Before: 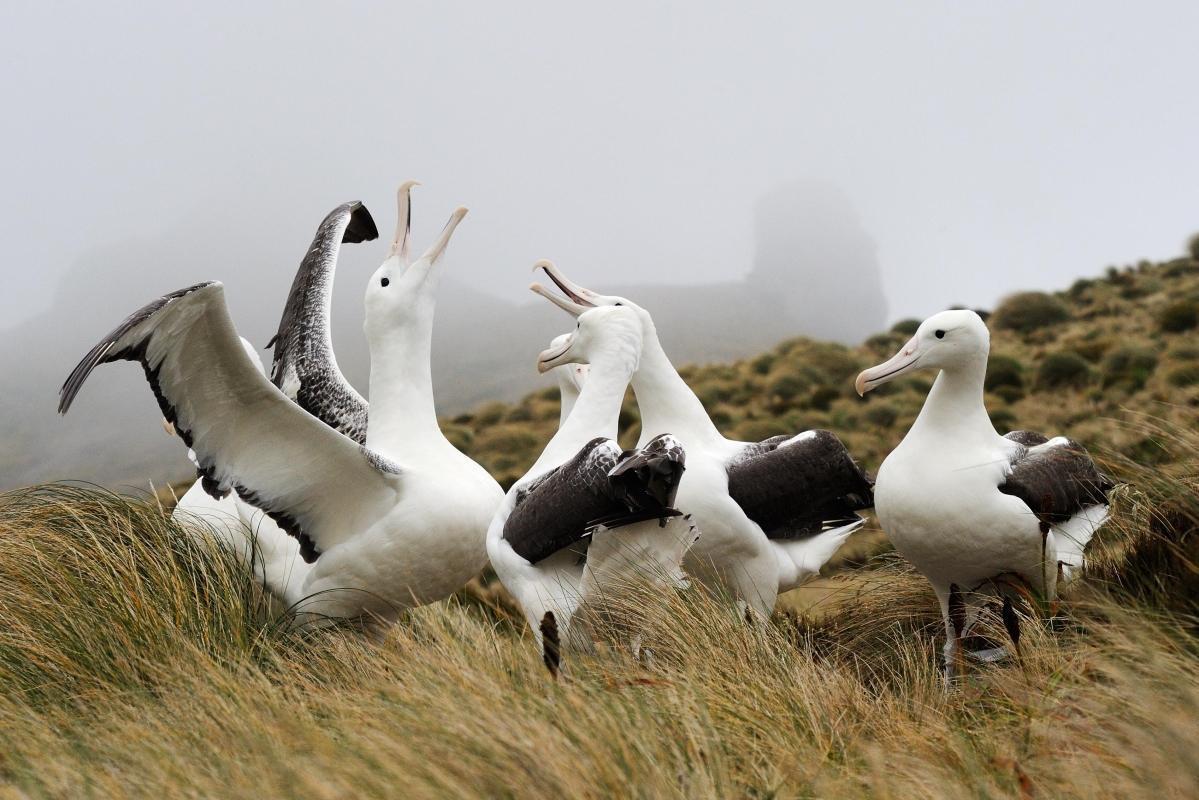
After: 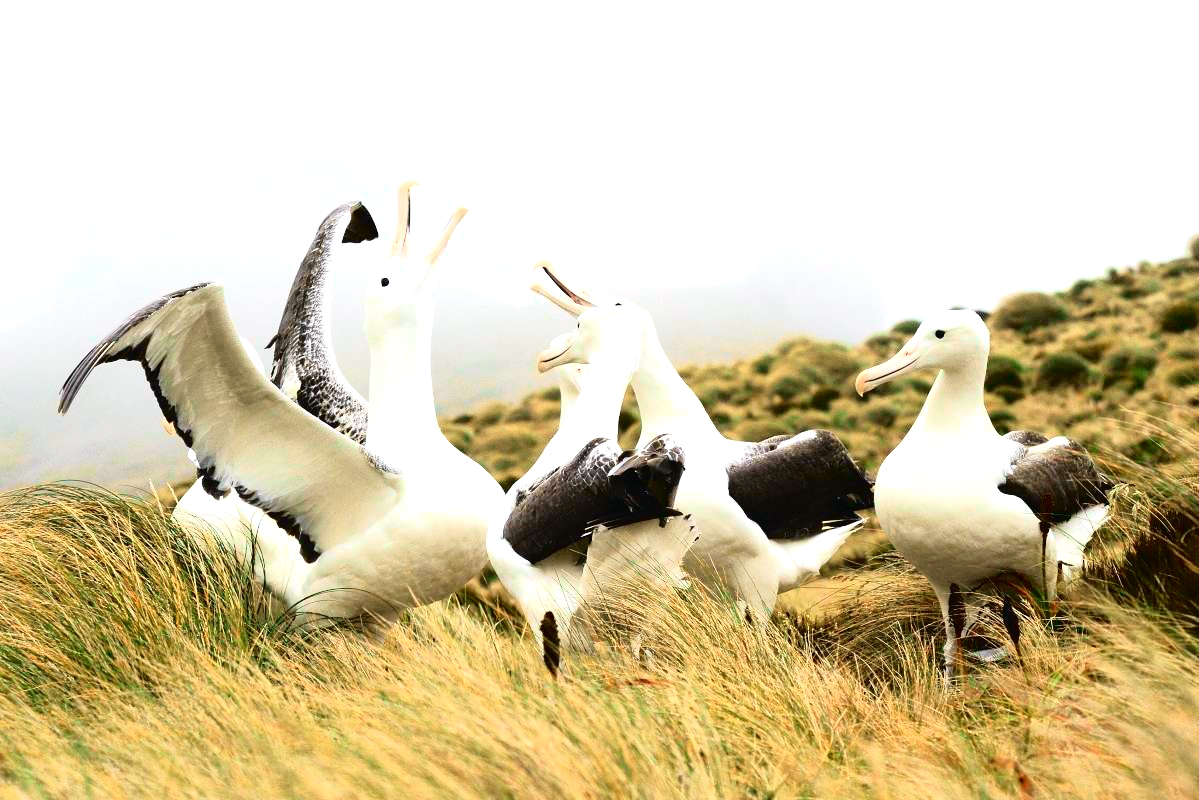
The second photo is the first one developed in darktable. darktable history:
exposure: black level correction 0, exposure 1 EV, compensate highlight preservation false
tone curve: curves: ch0 [(0, 0.014) (0.17, 0.099) (0.392, 0.438) (0.725, 0.828) (0.872, 0.918) (1, 0.981)]; ch1 [(0, 0) (0.402, 0.36) (0.488, 0.466) (0.5, 0.499) (0.515, 0.515) (0.574, 0.595) (0.619, 0.65) (0.701, 0.725) (1, 1)]; ch2 [(0, 0) (0.432, 0.422) (0.486, 0.49) (0.503, 0.503) (0.523, 0.554) (0.562, 0.606) (0.644, 0.694) (0.717, 0.753) (1, 0.991)], color space Lab, independent channels
